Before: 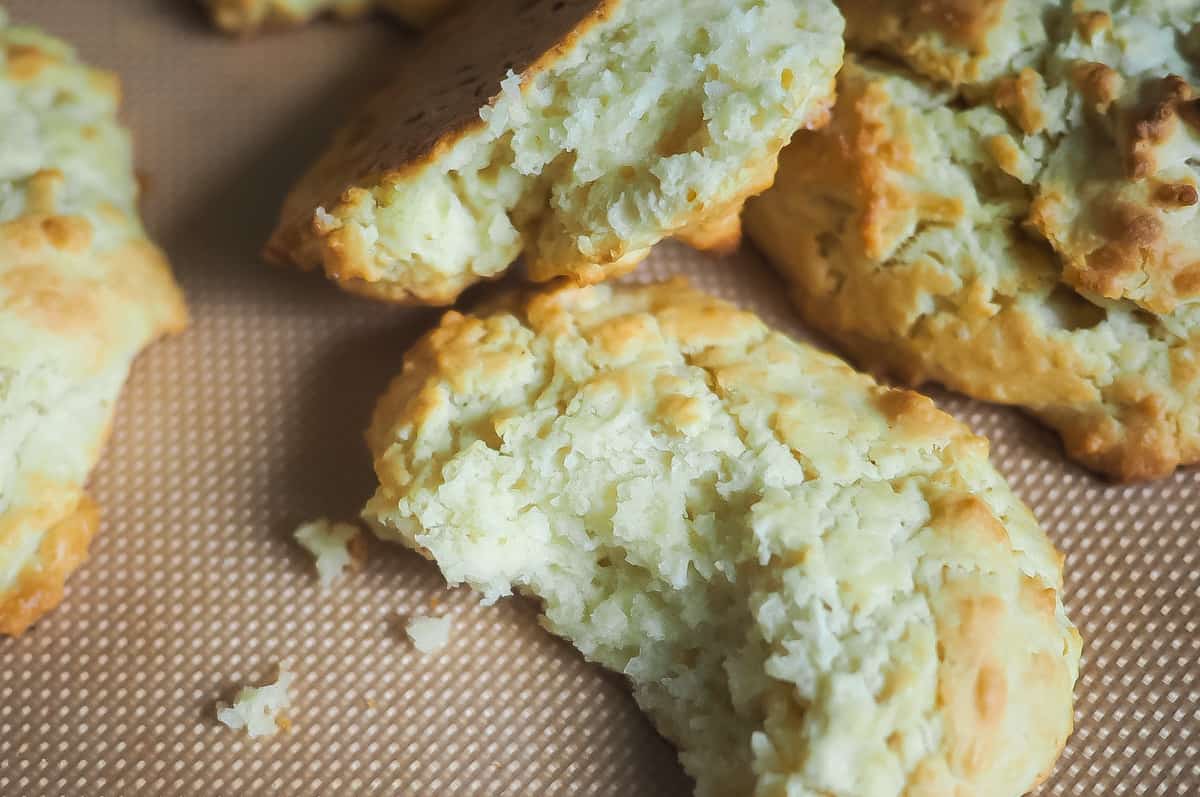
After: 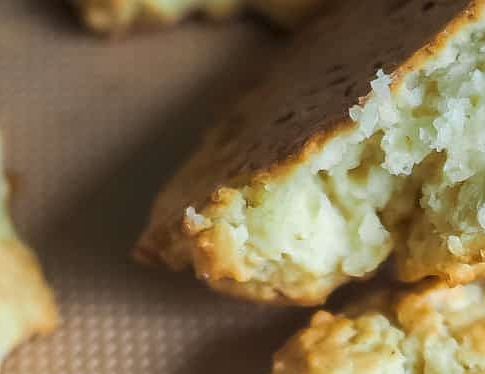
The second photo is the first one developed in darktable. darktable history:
crop and rotate: left 10.861%, top 0.057%, right 48.678%, bottom 52.983%
local contrast: on, module defaults
